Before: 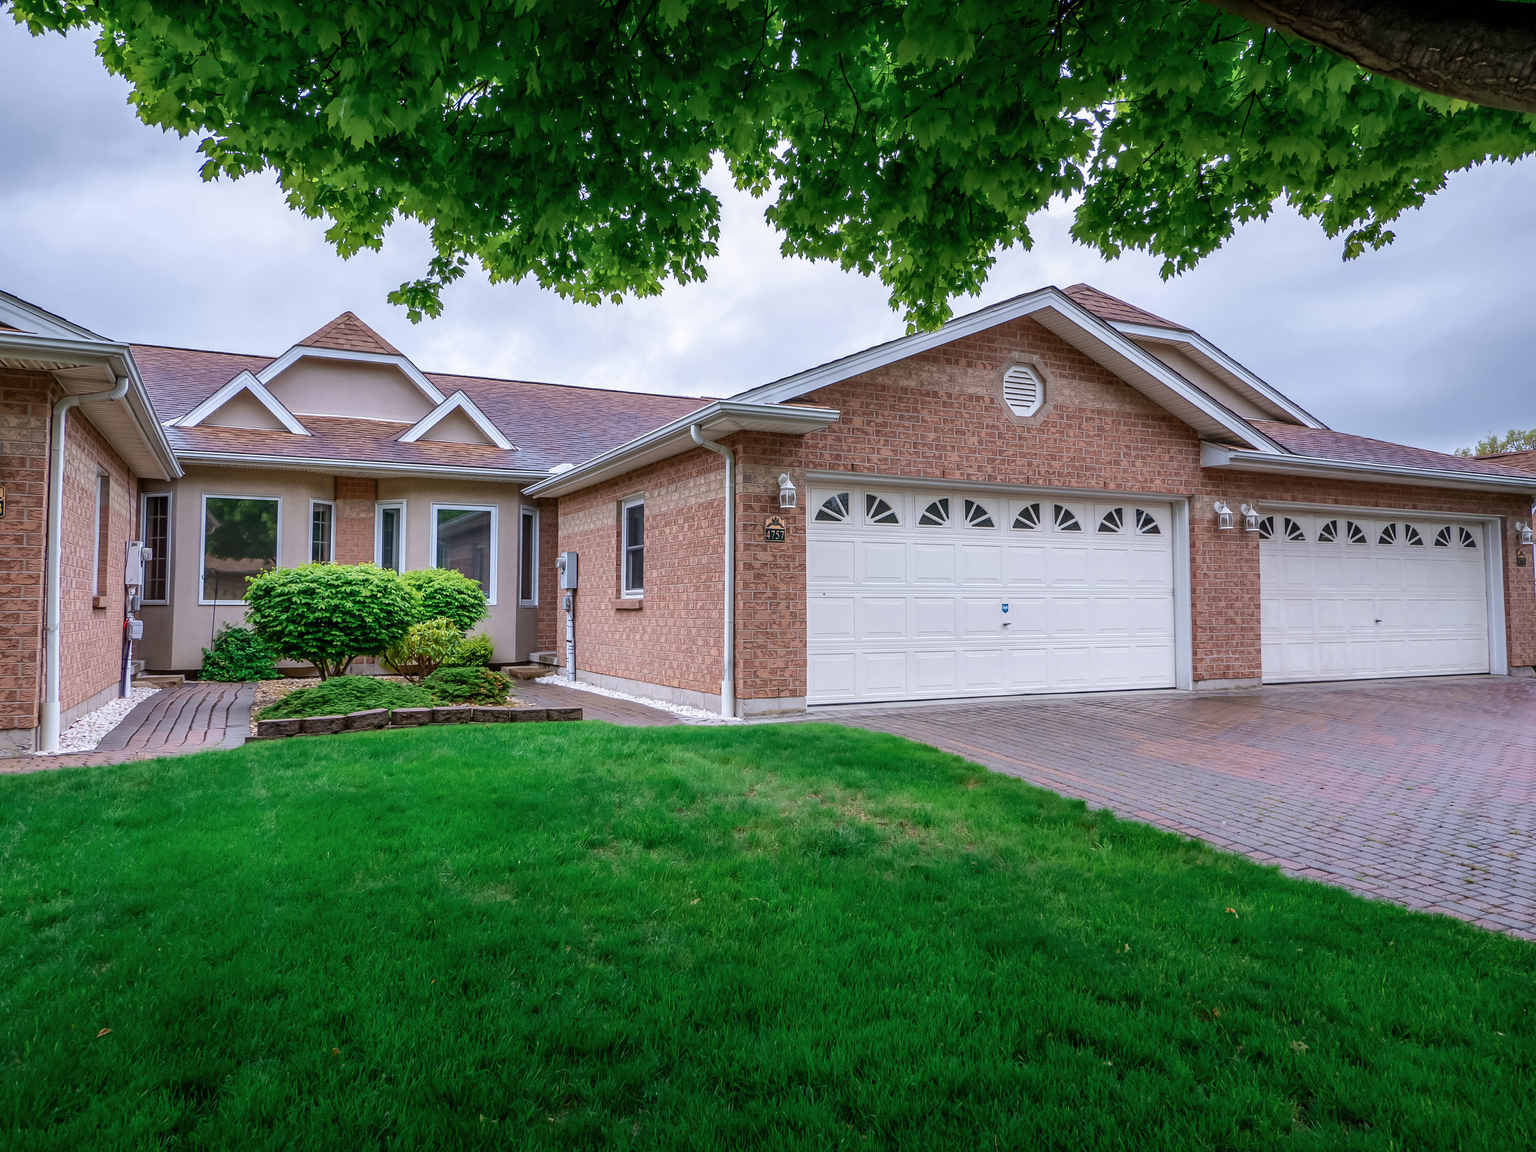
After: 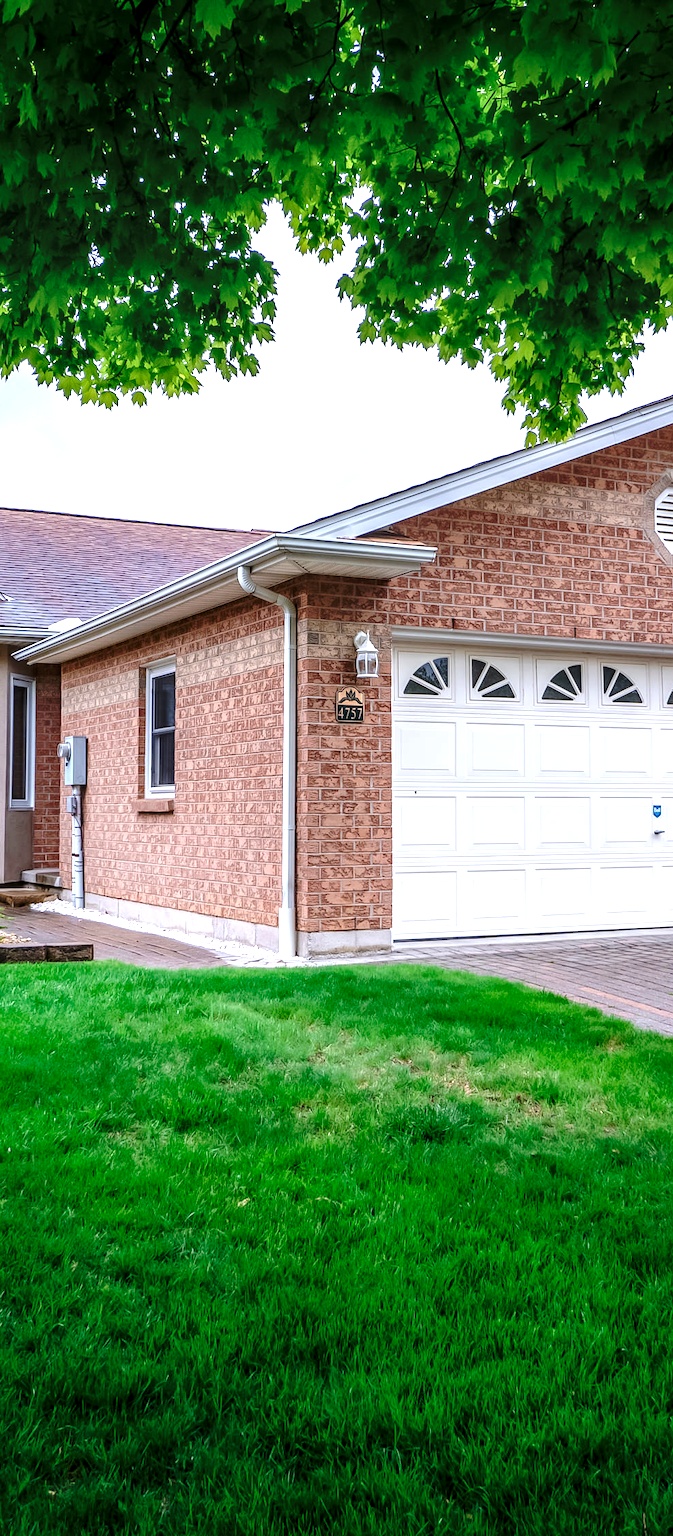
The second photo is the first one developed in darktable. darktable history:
exposure: black level correction 0, exposure 0.699 EV, compensate highlight preservation false
crop: left 33.376%, right 33.706%
local contrast: on, module defaults
base curve: curves: ch0 [(0, 0) (0.073, 0.04) (0.157, 0.139) (0.492, 0.492) (0.758, 0.758) (1, 1)], preserve colors none
